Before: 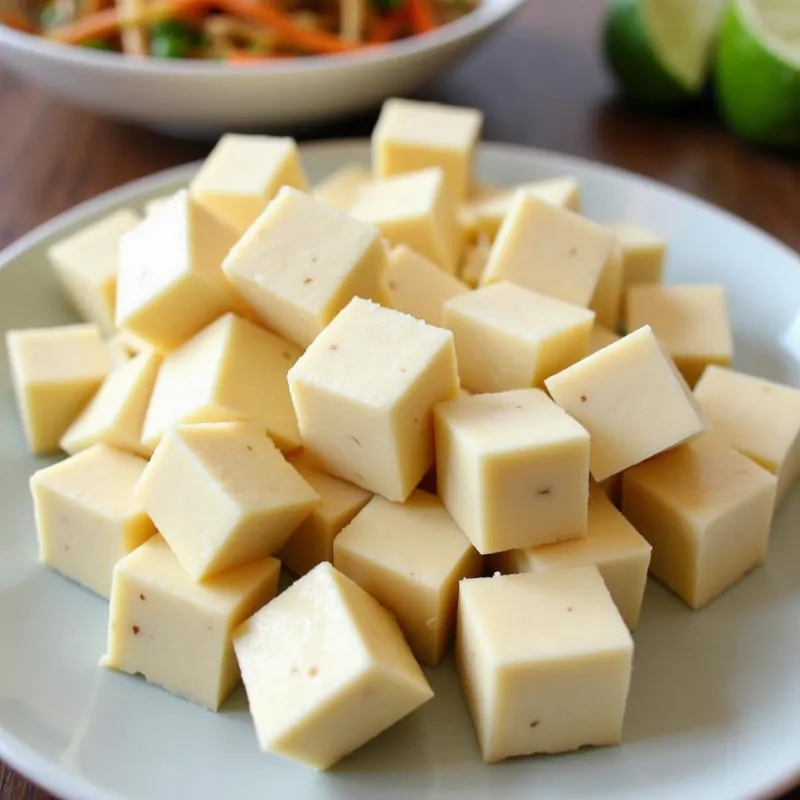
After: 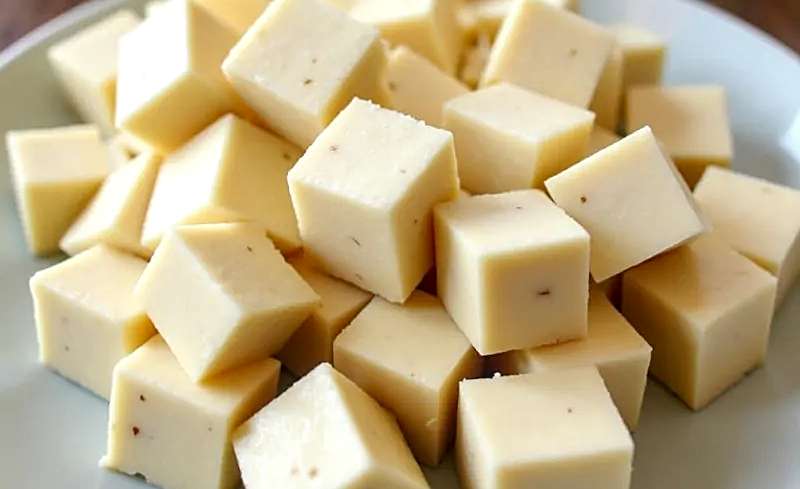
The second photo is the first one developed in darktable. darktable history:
sharpen: on, module defaults
crop and rotate: top 24.908%, bottom 13.947%
local contrast: detail 130%
